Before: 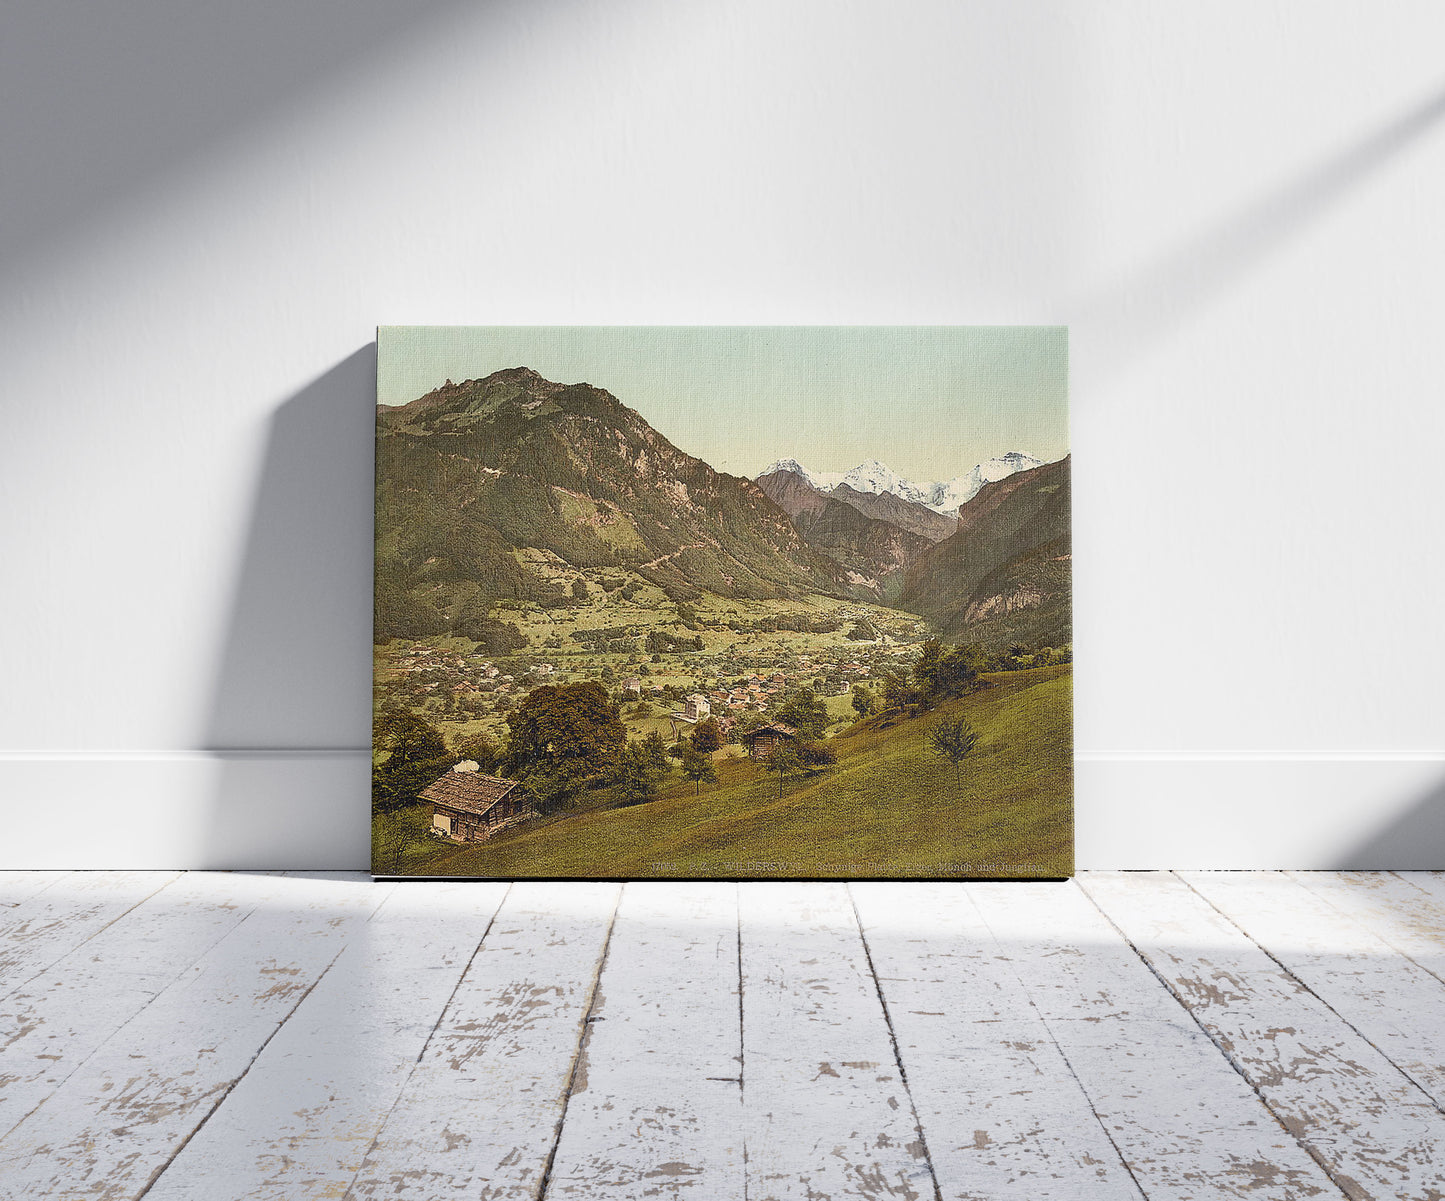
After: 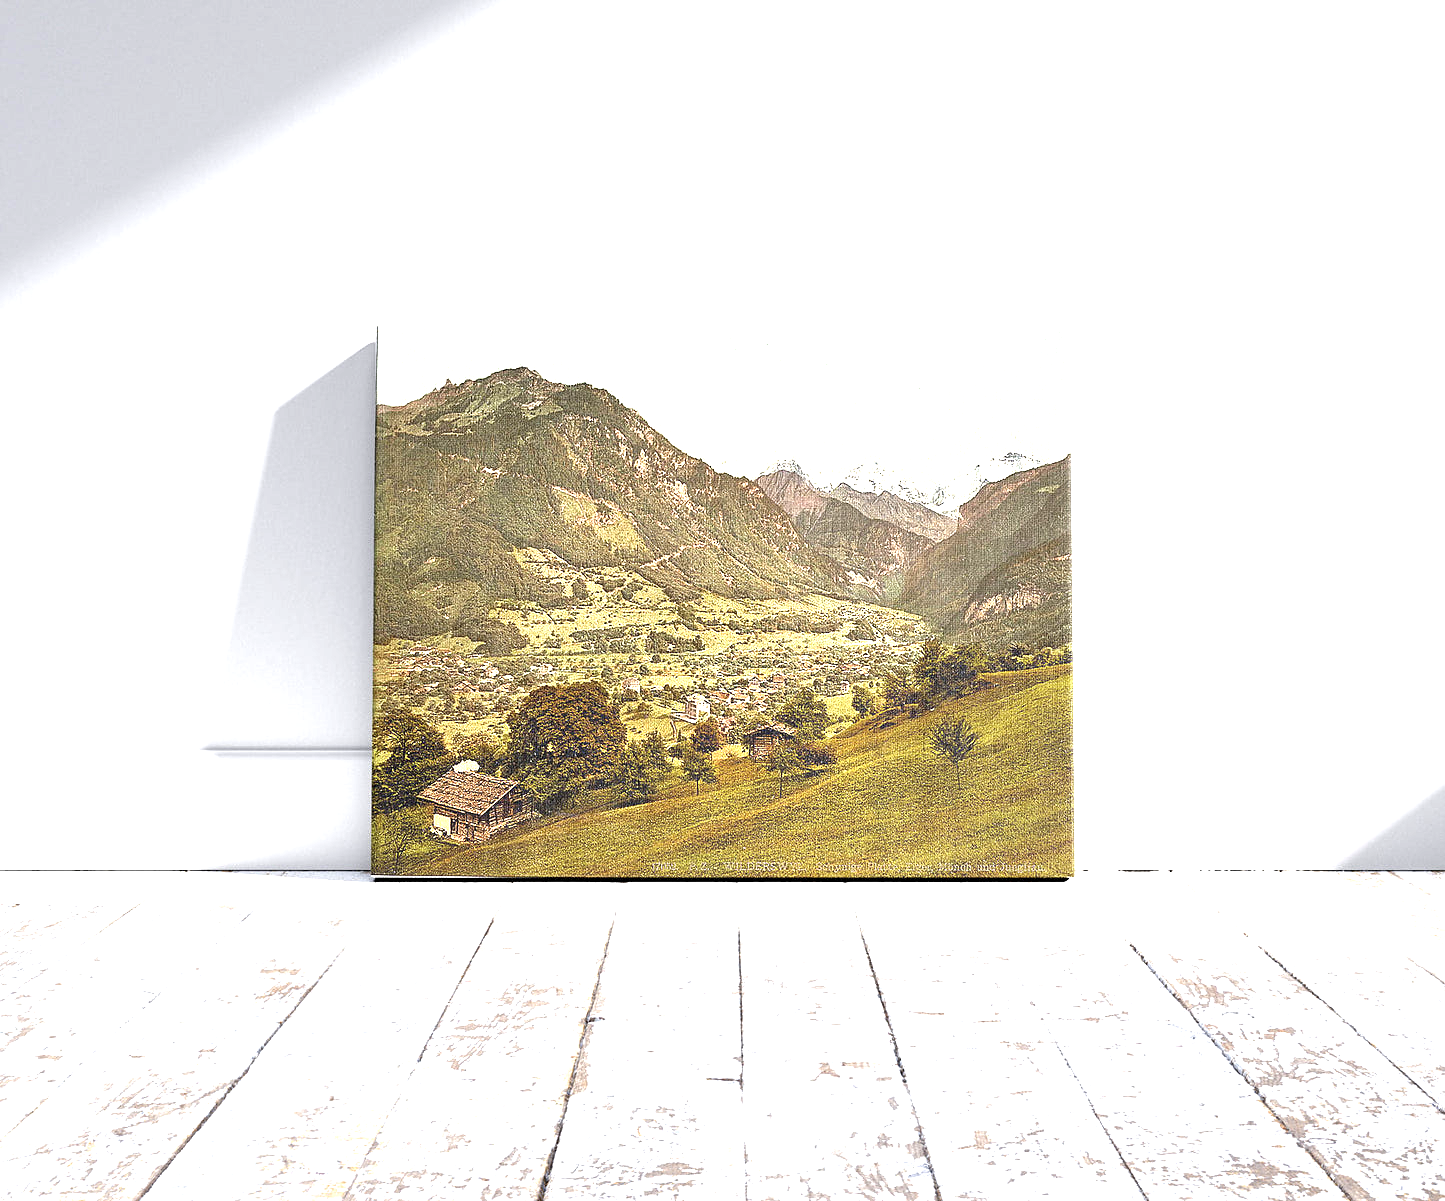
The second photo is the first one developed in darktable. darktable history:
exposure: black level correction 0, exposure 1.385 EV, compensate highlight preservation false
local contrast: highlights 100%, shadows 97%, detail 120%, midtone range 0.2
sharpen: amount 0.21
